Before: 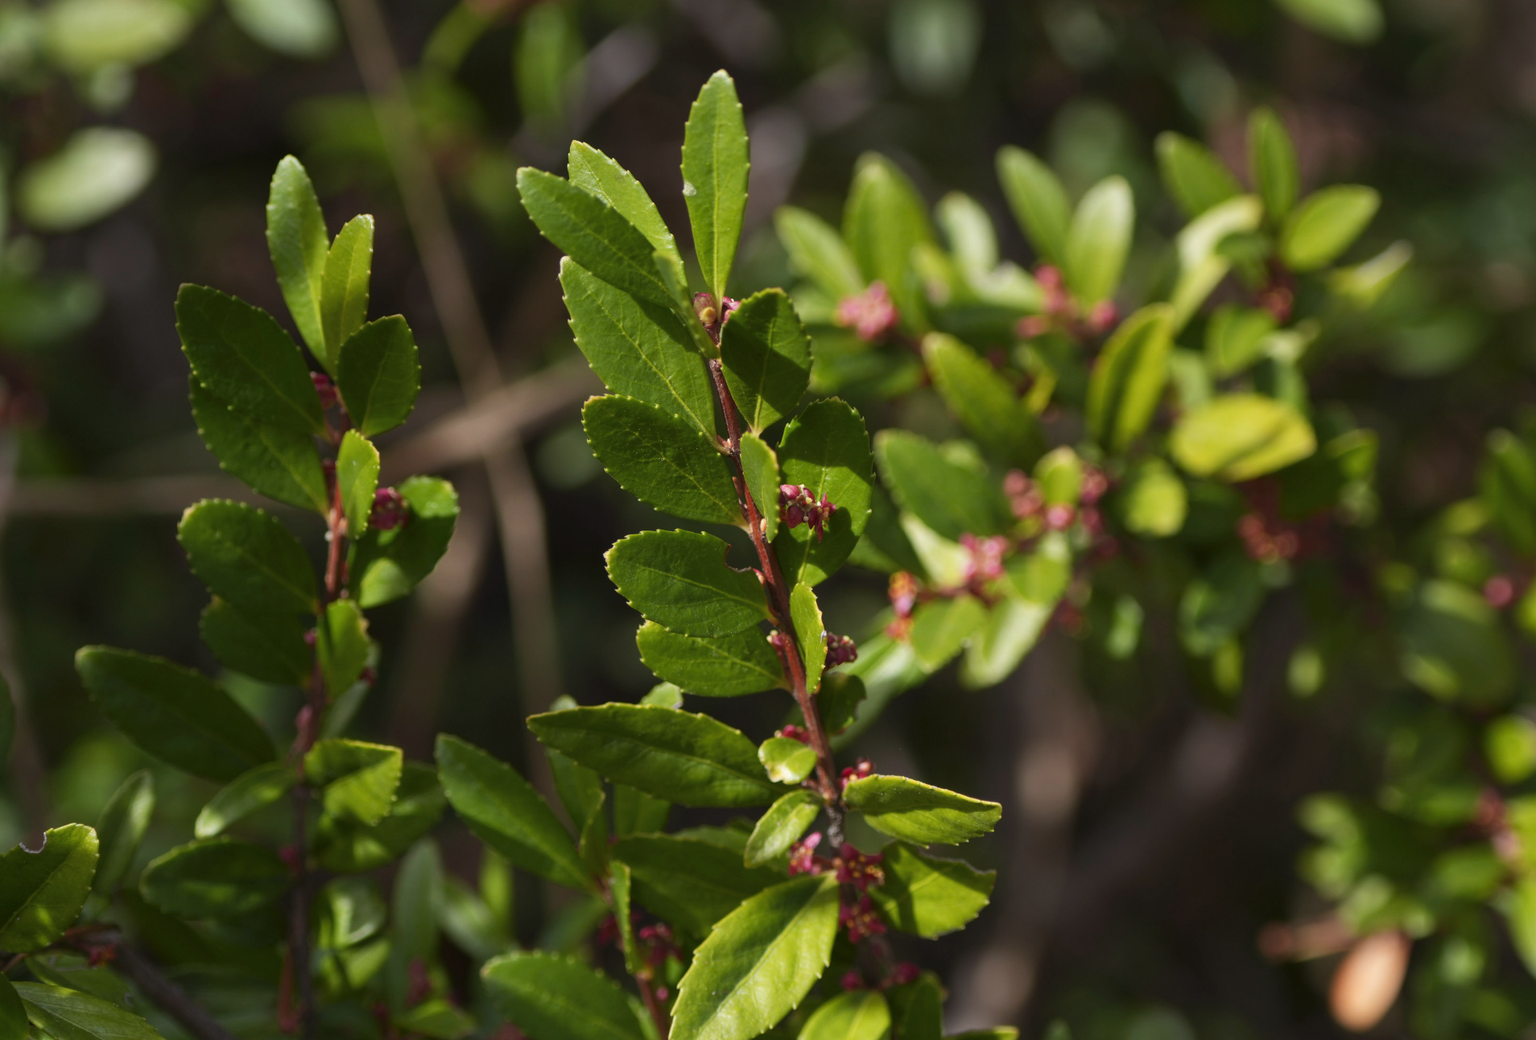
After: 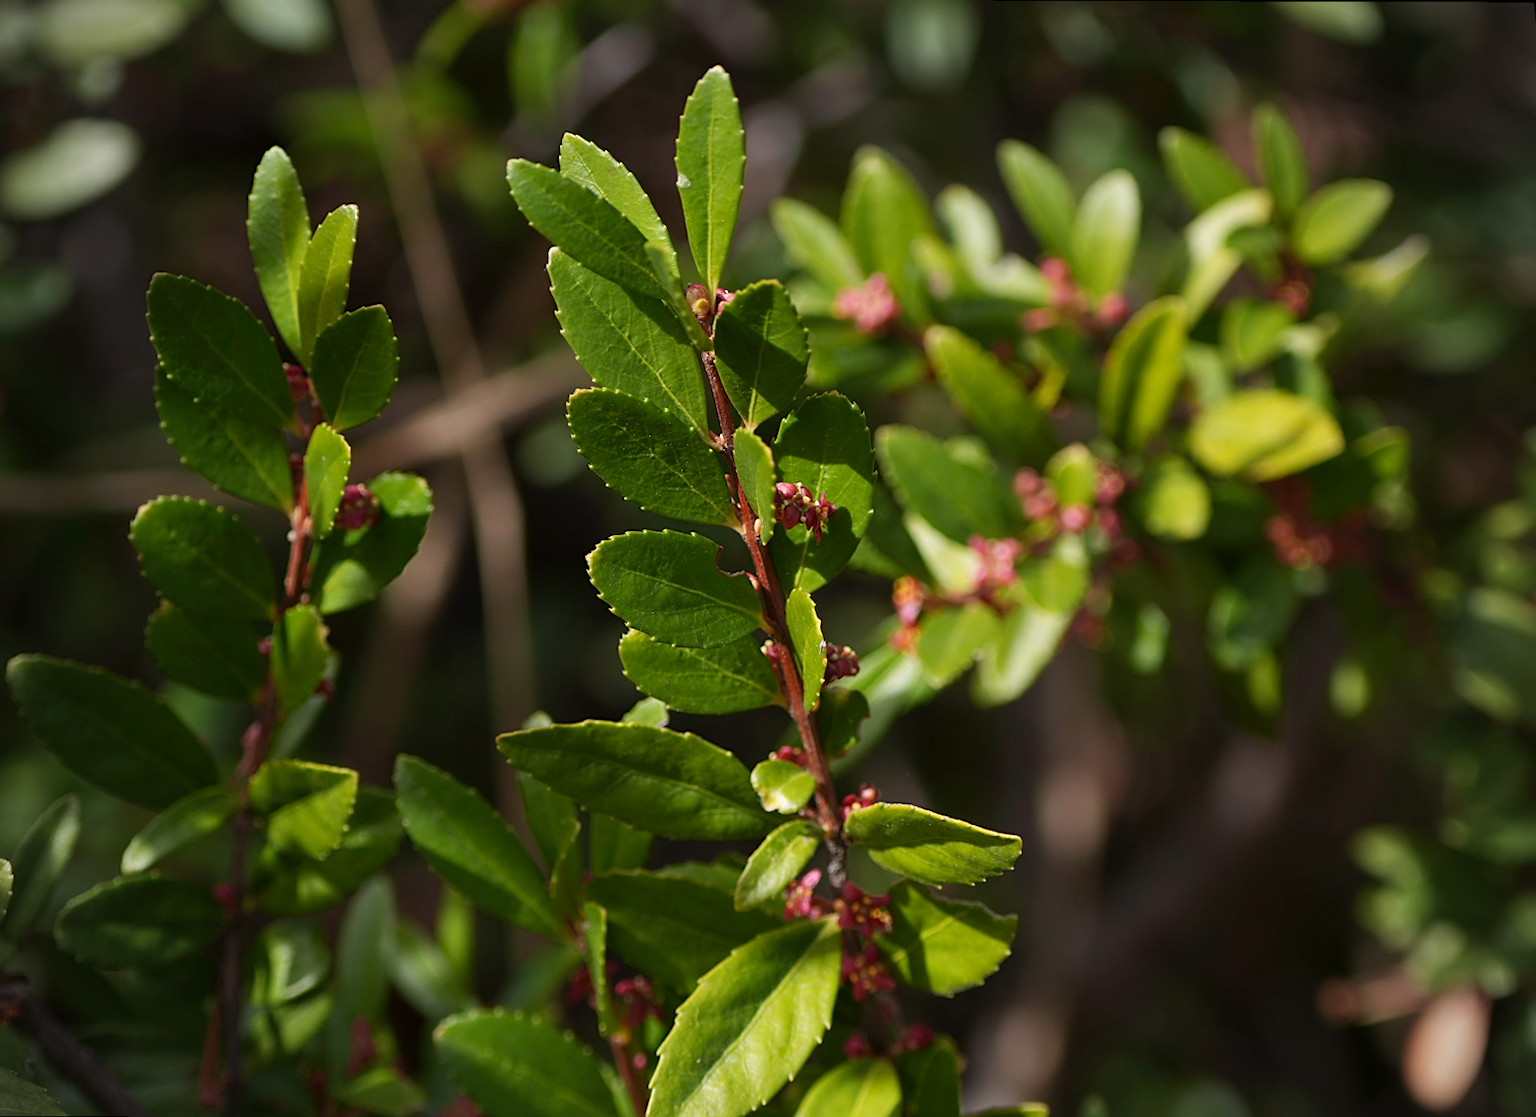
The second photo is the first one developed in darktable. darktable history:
rotate and perspective: rotation 0.215°, lens shift (vertical) -0.139, crop left 0.069, crop right 0.939, crop top 0.002, crop bottom 0.996
sharpen: on, module defaults
vignetting: on, module defaults
